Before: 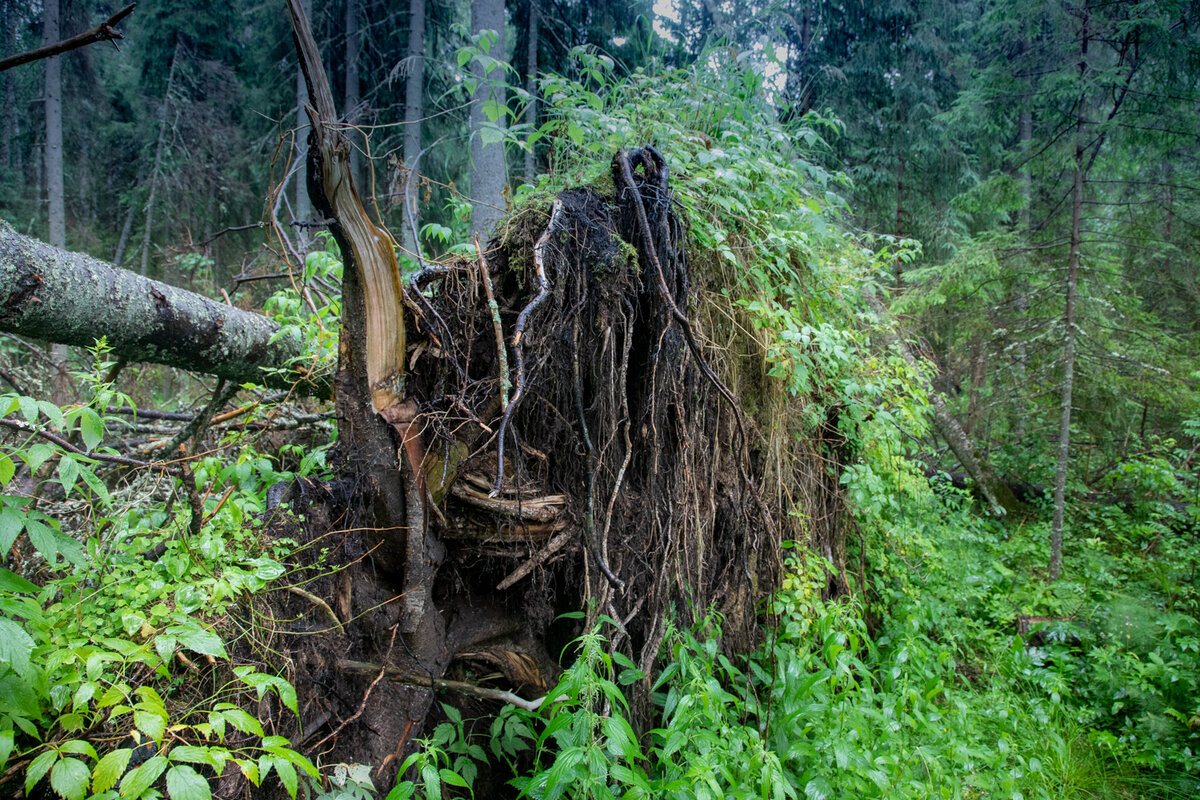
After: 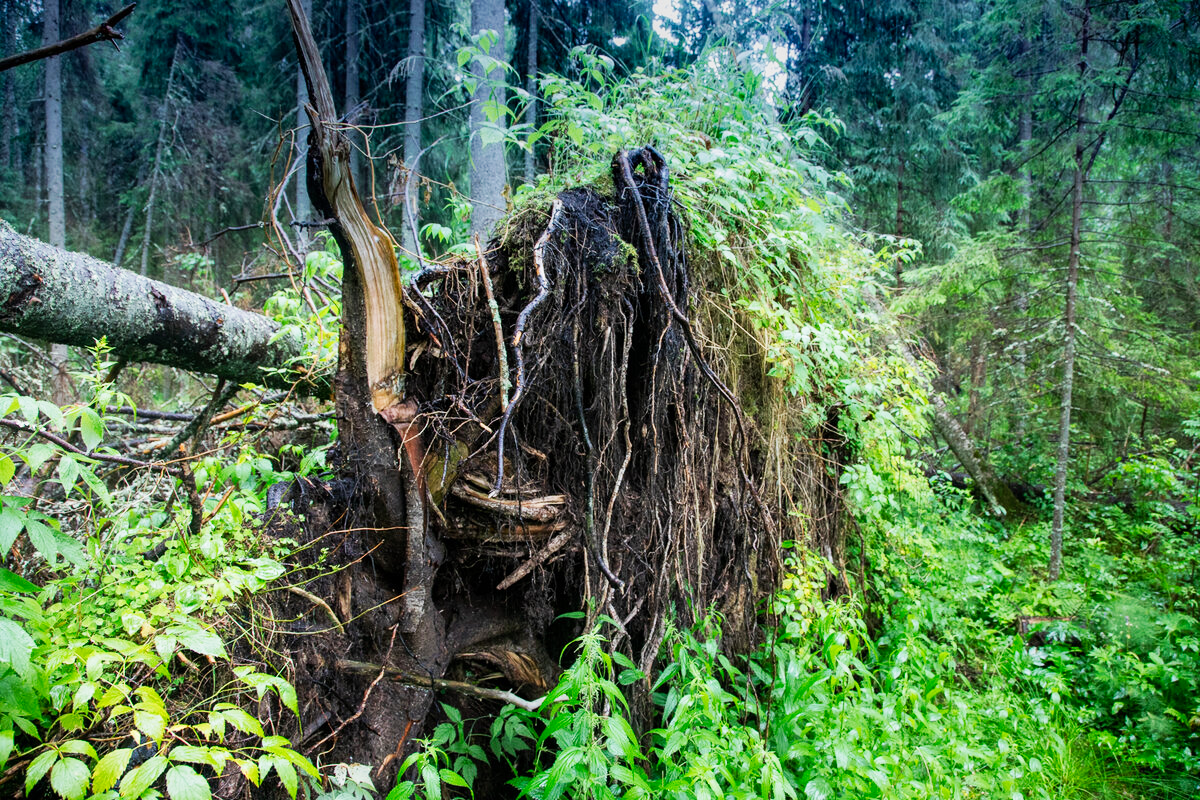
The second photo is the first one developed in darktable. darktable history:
tone curve: curves: ch0 [(0, 0) (0.055, 0.05) (0.258, 0.287) (0.434, 0.526) (0.517, 0.648) (0.745, 0.874) (1, 1)]; ch1 [(0, 0) (0.346, 0.307) (0.418, 0.383) (0.46, 0.439) (0.482, 0.493) (0.502, 0.503) (0.517, 0.514) (0.55, 0.561) (0.588, 0.603) (0.646, 0.688) (1, 1)]; ch2 [(0, 0) (0.346, 0.34) (0.431, 0.45) (0.485, 0.499) (0.5, 0.503) (0.527, 0.525) (0.545, 0.562) (0.679, 0.706) (1, 1)], preserve colors none
